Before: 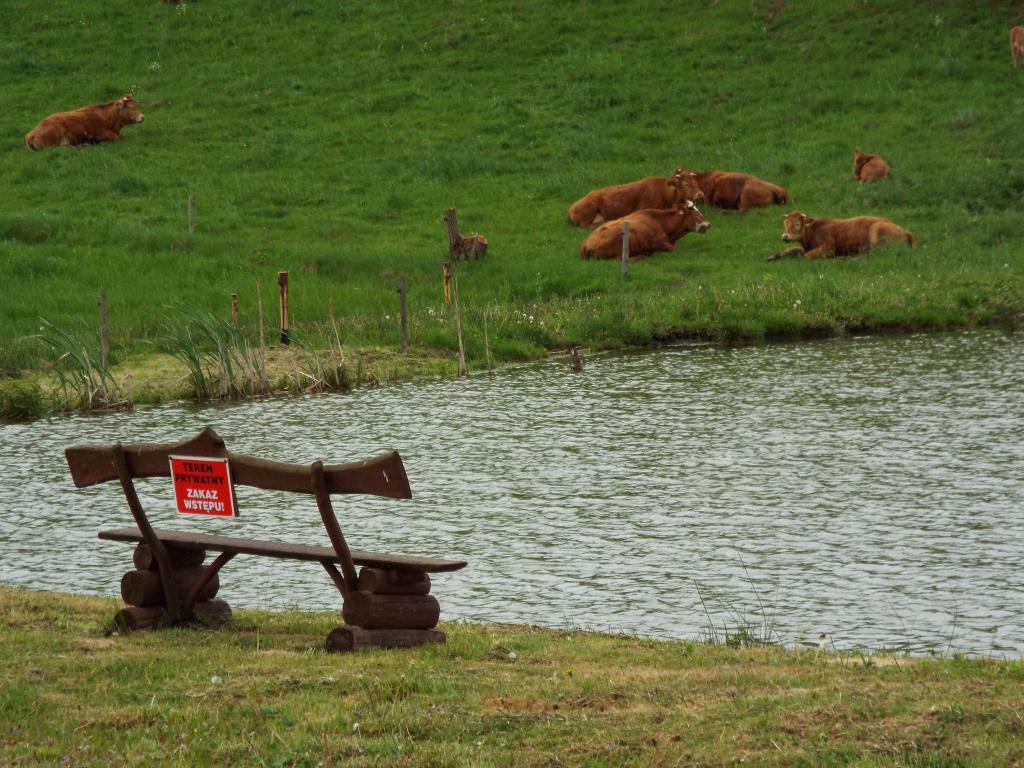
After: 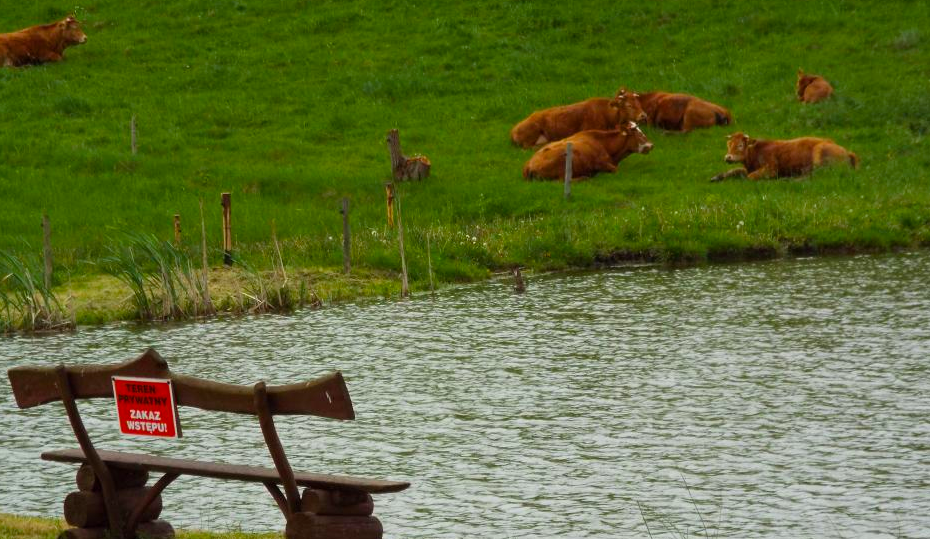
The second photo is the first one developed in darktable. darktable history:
color balance rgb: linear chroma grading › global chroma 8.33%, perceptual saturation grading › global saturation 18.52%, global vibrance 7.87%
crop: left 5.596%, top 10.314%, right 3.534%, bottom 19.395%
